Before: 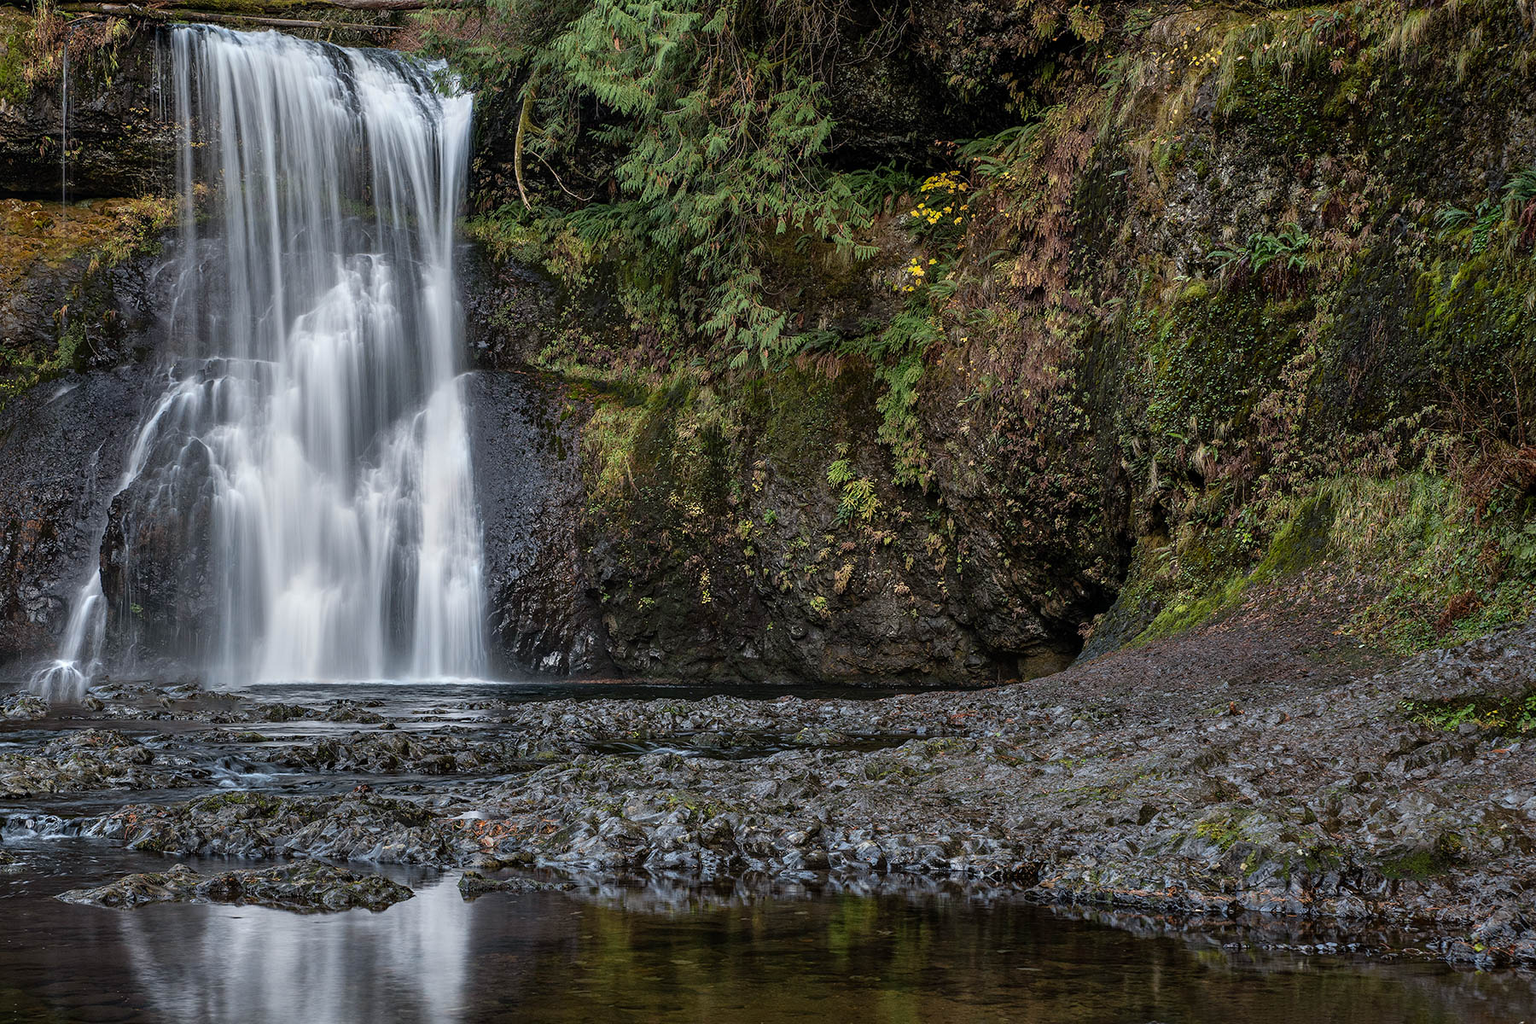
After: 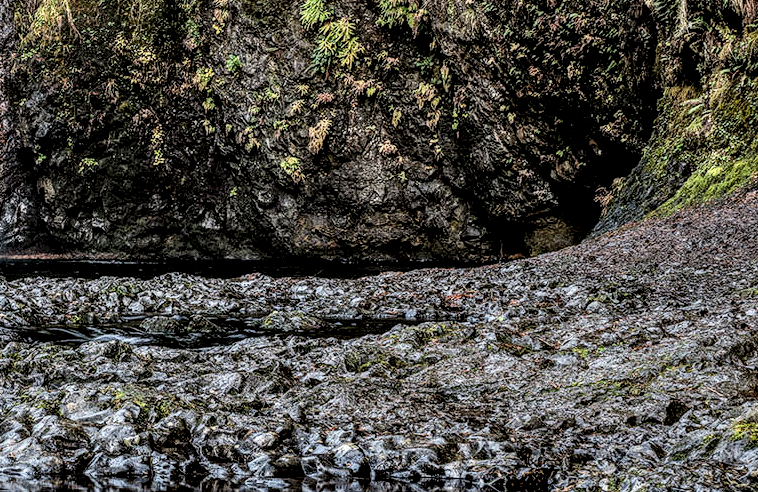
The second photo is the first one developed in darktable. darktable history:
exposure: exposure 0.496 EV, compensate highlight preservation false
crop: left 37.221%, top 45.169%, right 20.63%, bottom 13.777%
local contrast: highlights 20%, detail 197%
grain: coarseness 0.09 ISO
filmic rgb: black relative exposure -7.15 EV, white relative exposure 5.36 EV, hardness 3.02
